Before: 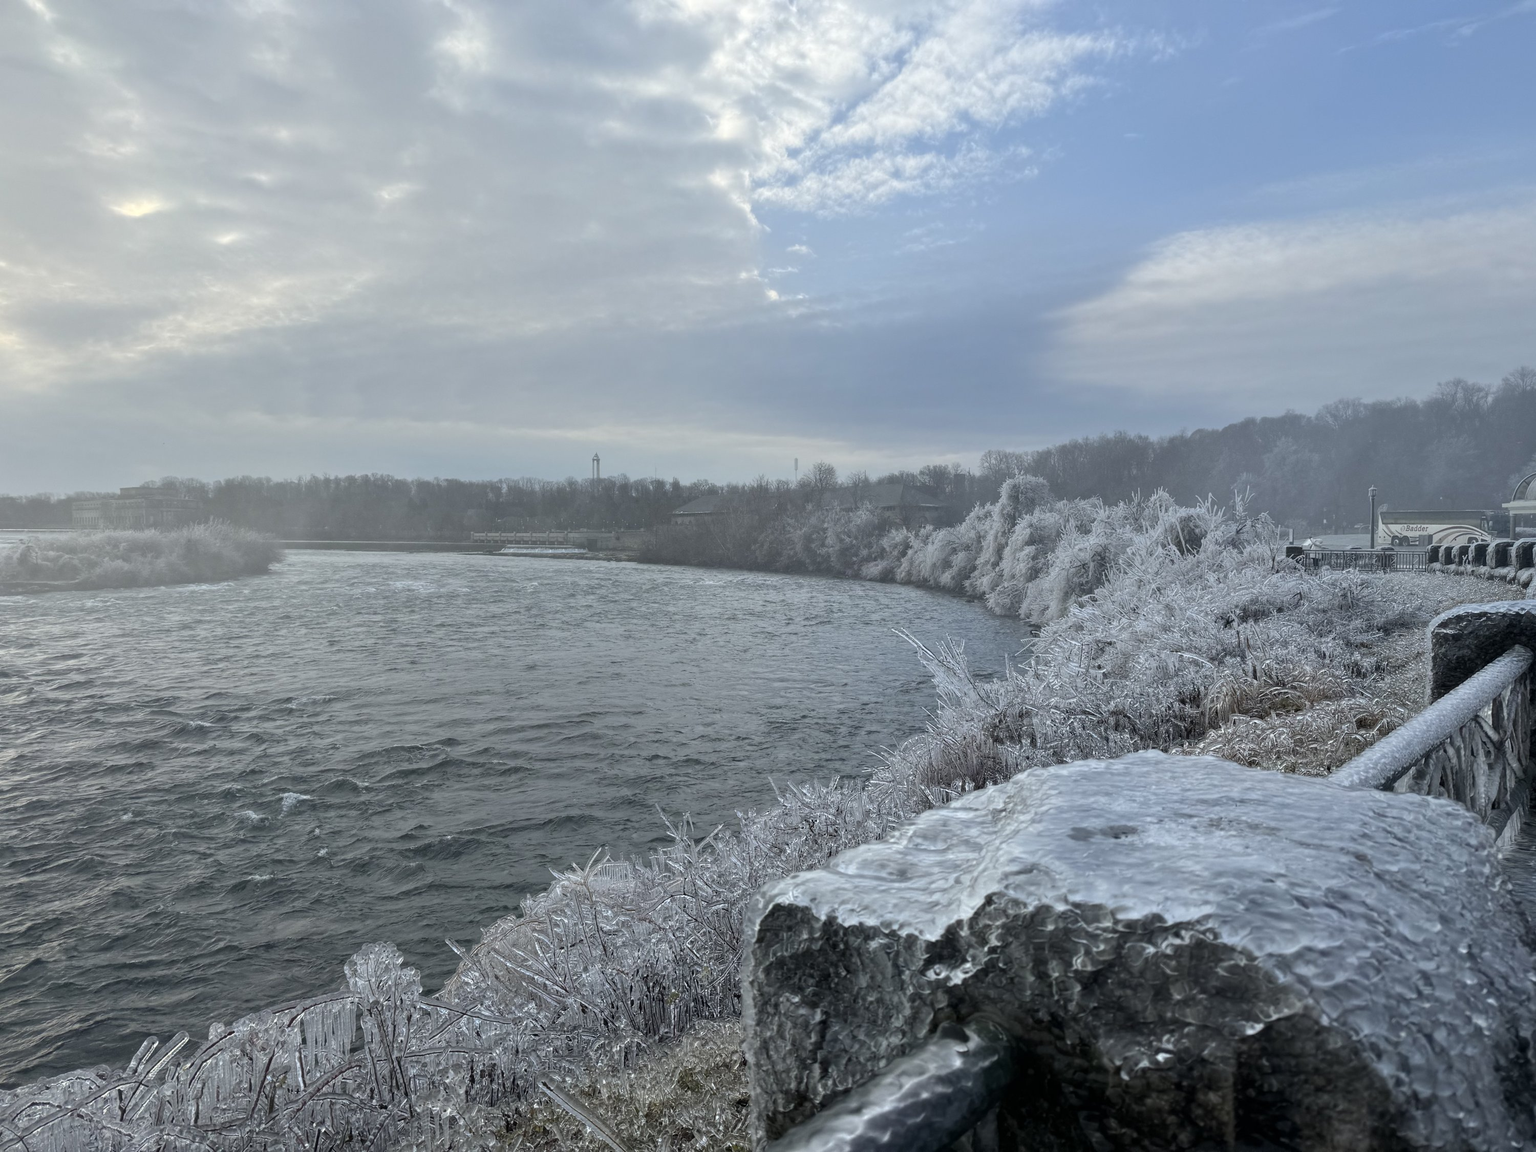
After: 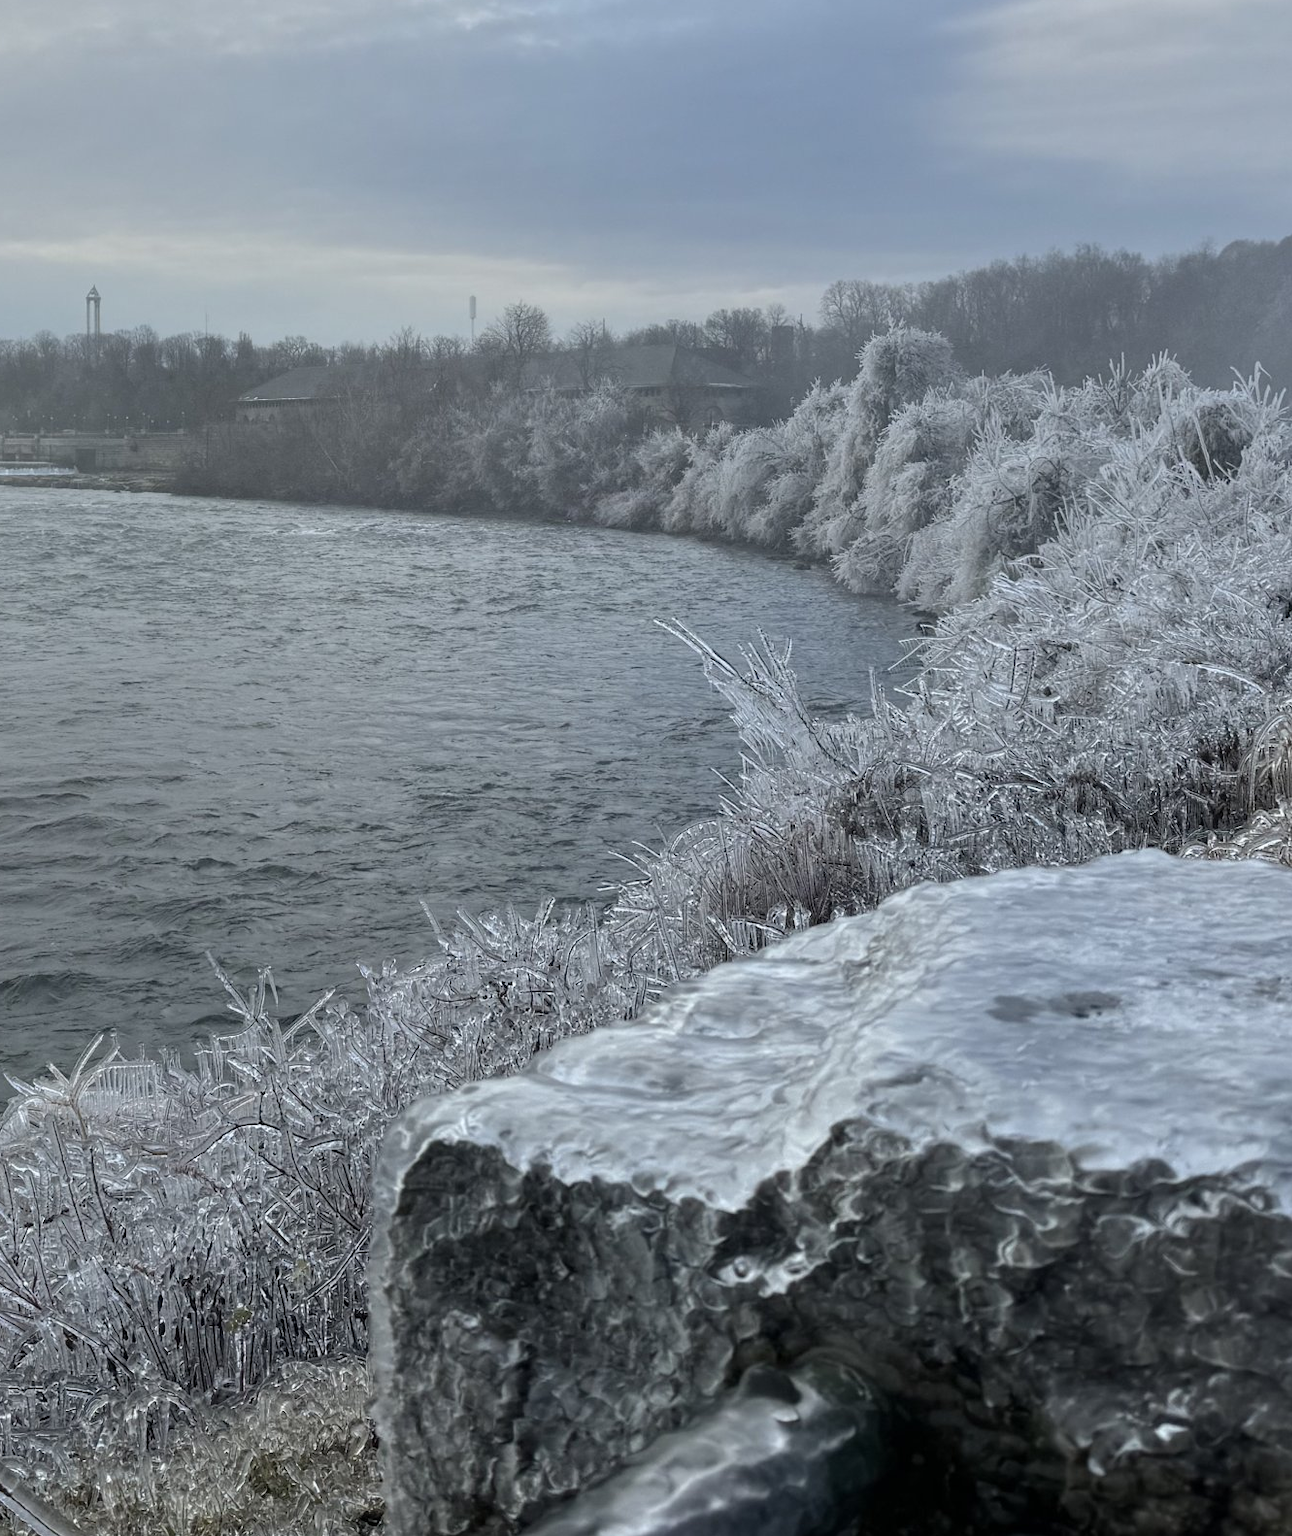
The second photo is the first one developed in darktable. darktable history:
crop: left 35.612%, top 26.264%, right 19.99%, bottom 3.399%
